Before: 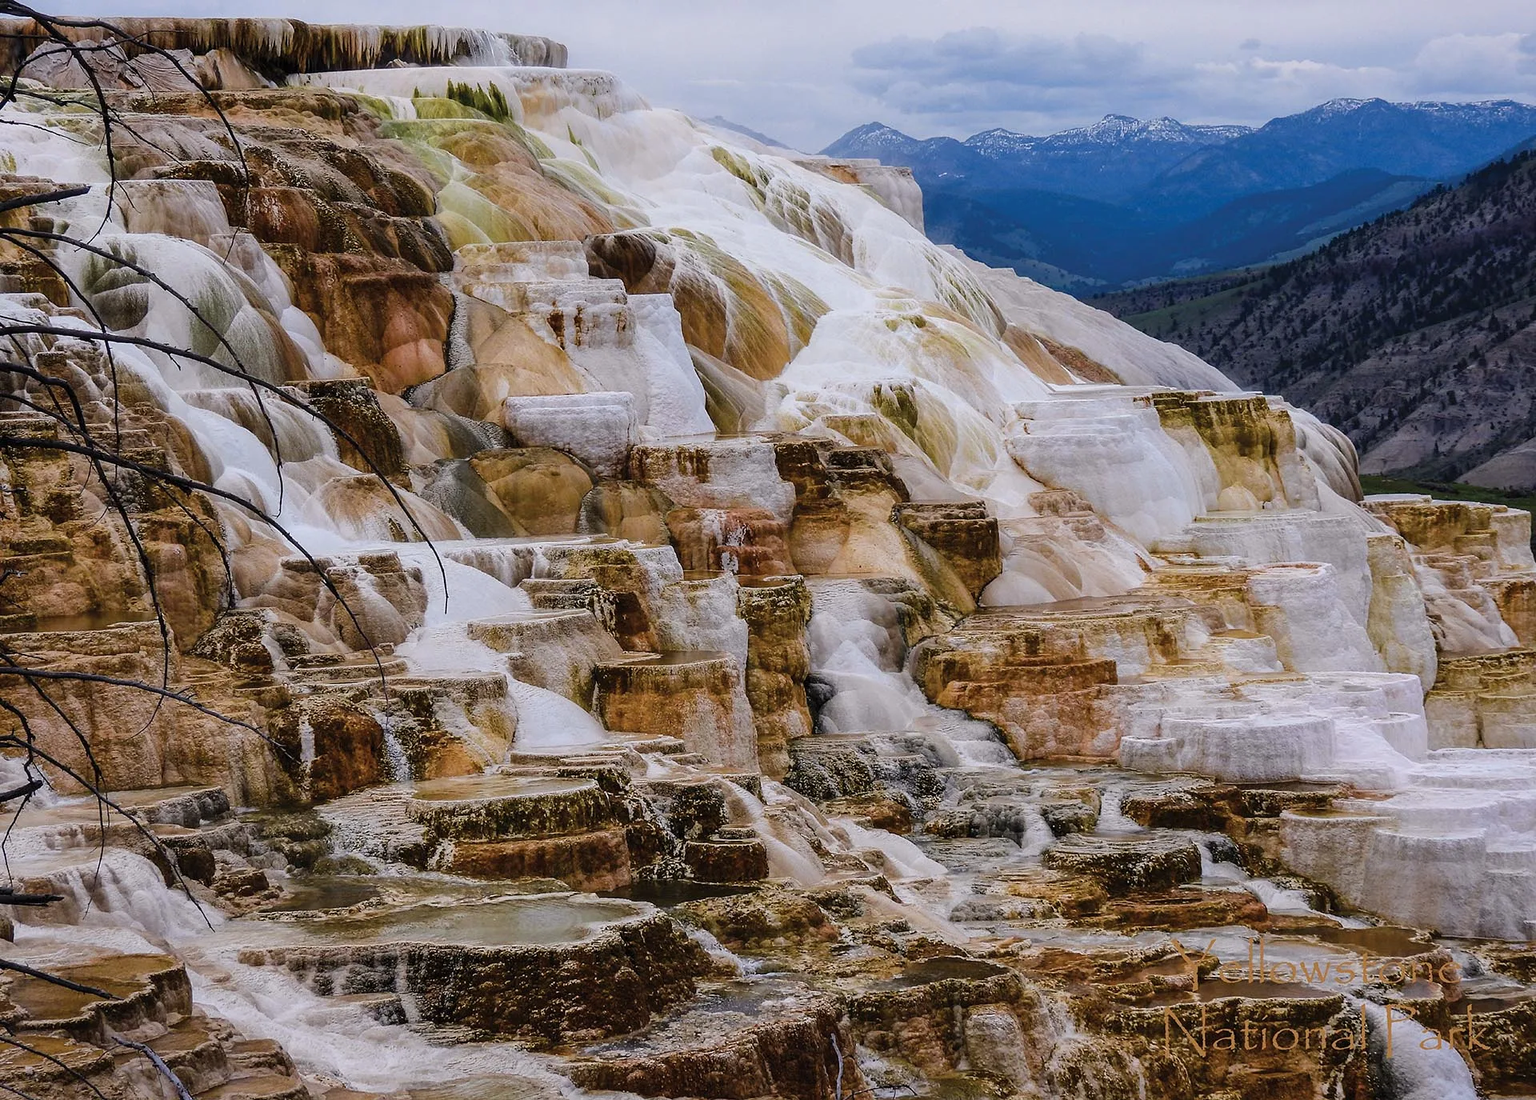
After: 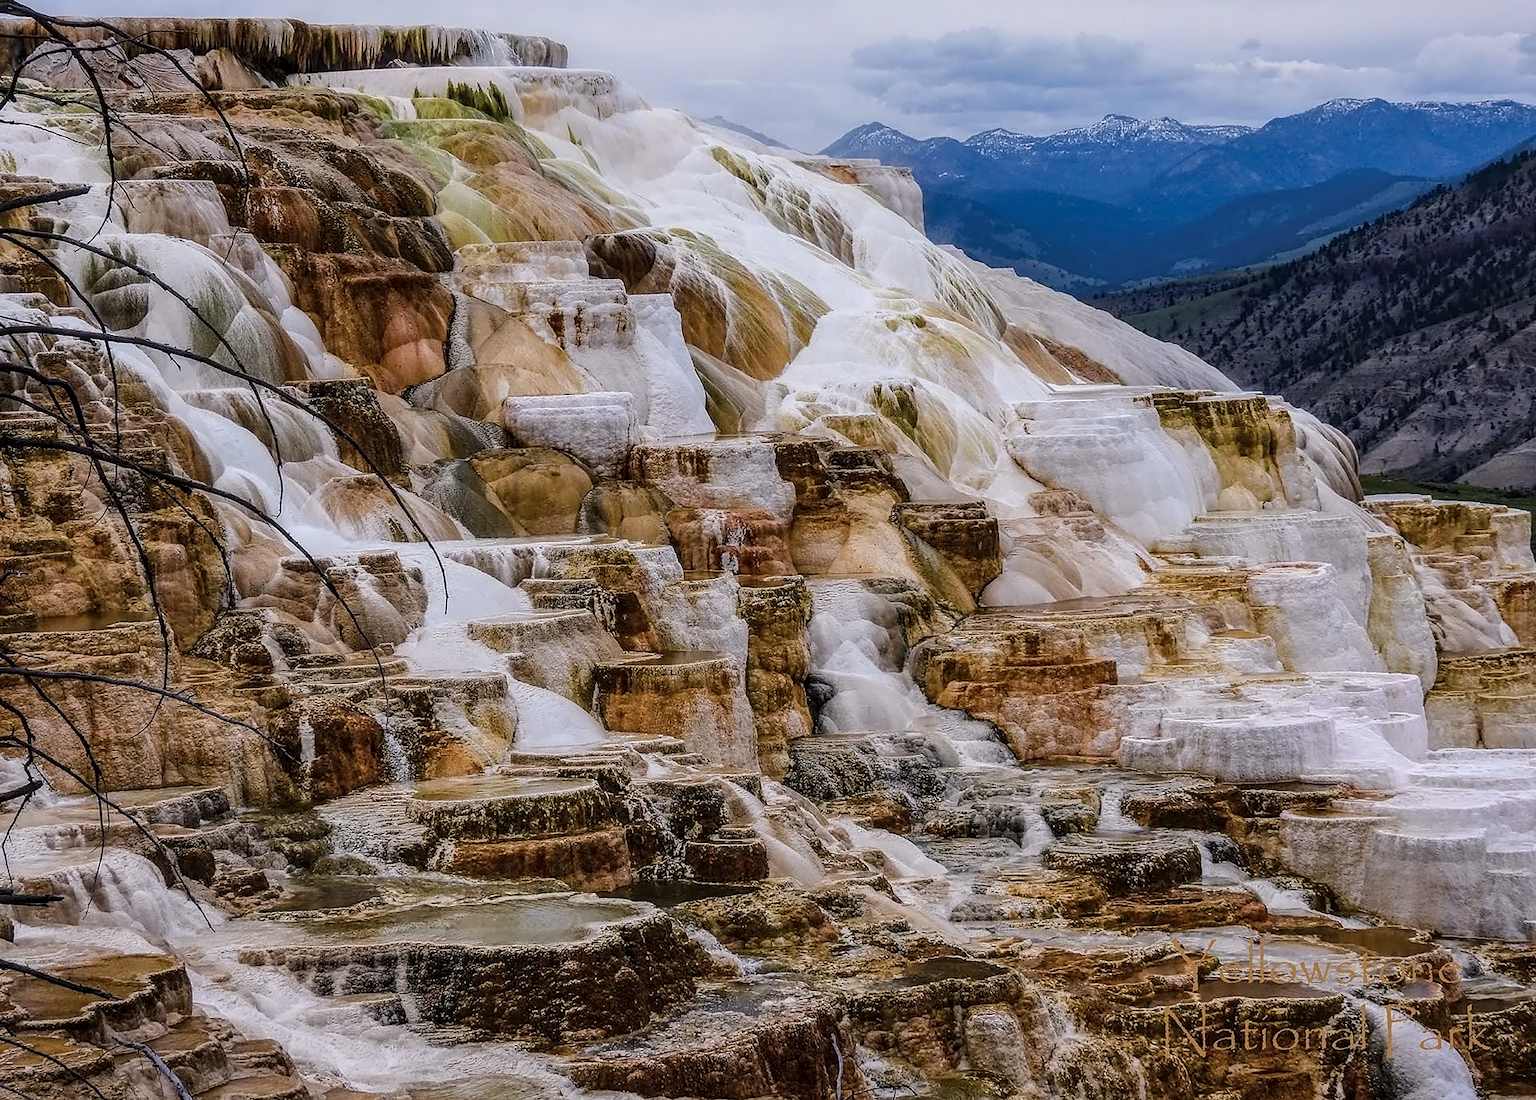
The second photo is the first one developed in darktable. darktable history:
local contrast: on, module defaults
contrast equalizer: y [[0.5 ×4, 0.524, 0.59], [0.5 ×6], [0.5 ×6], [0, 0, 0, 0.01, 0.045, 0.012], [0, 0, 0, 0.044, 0.195, 0.131]]
